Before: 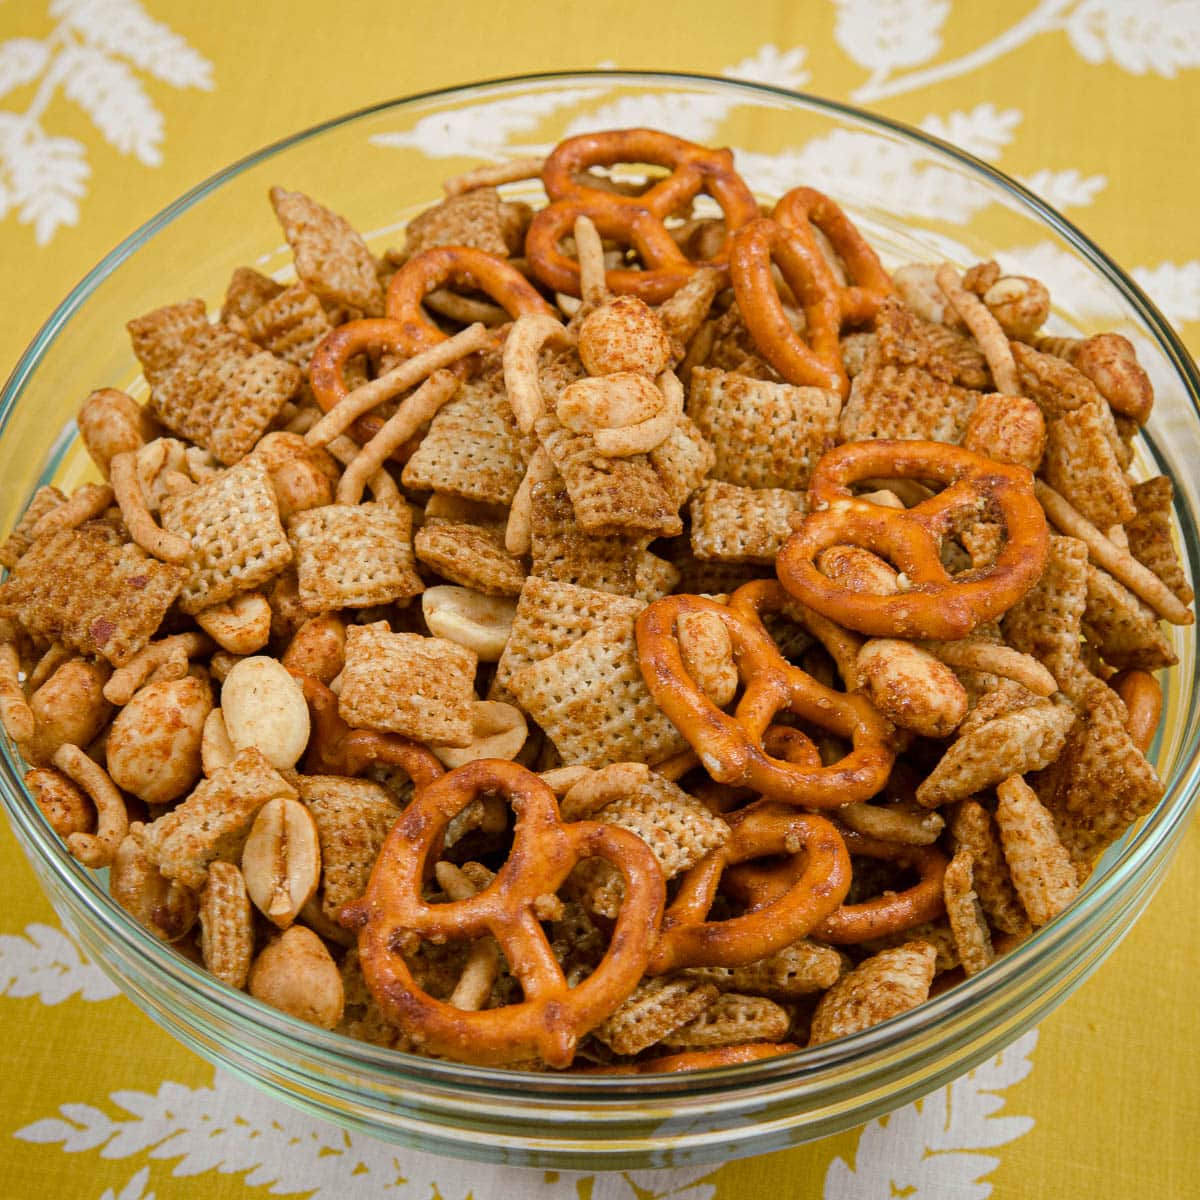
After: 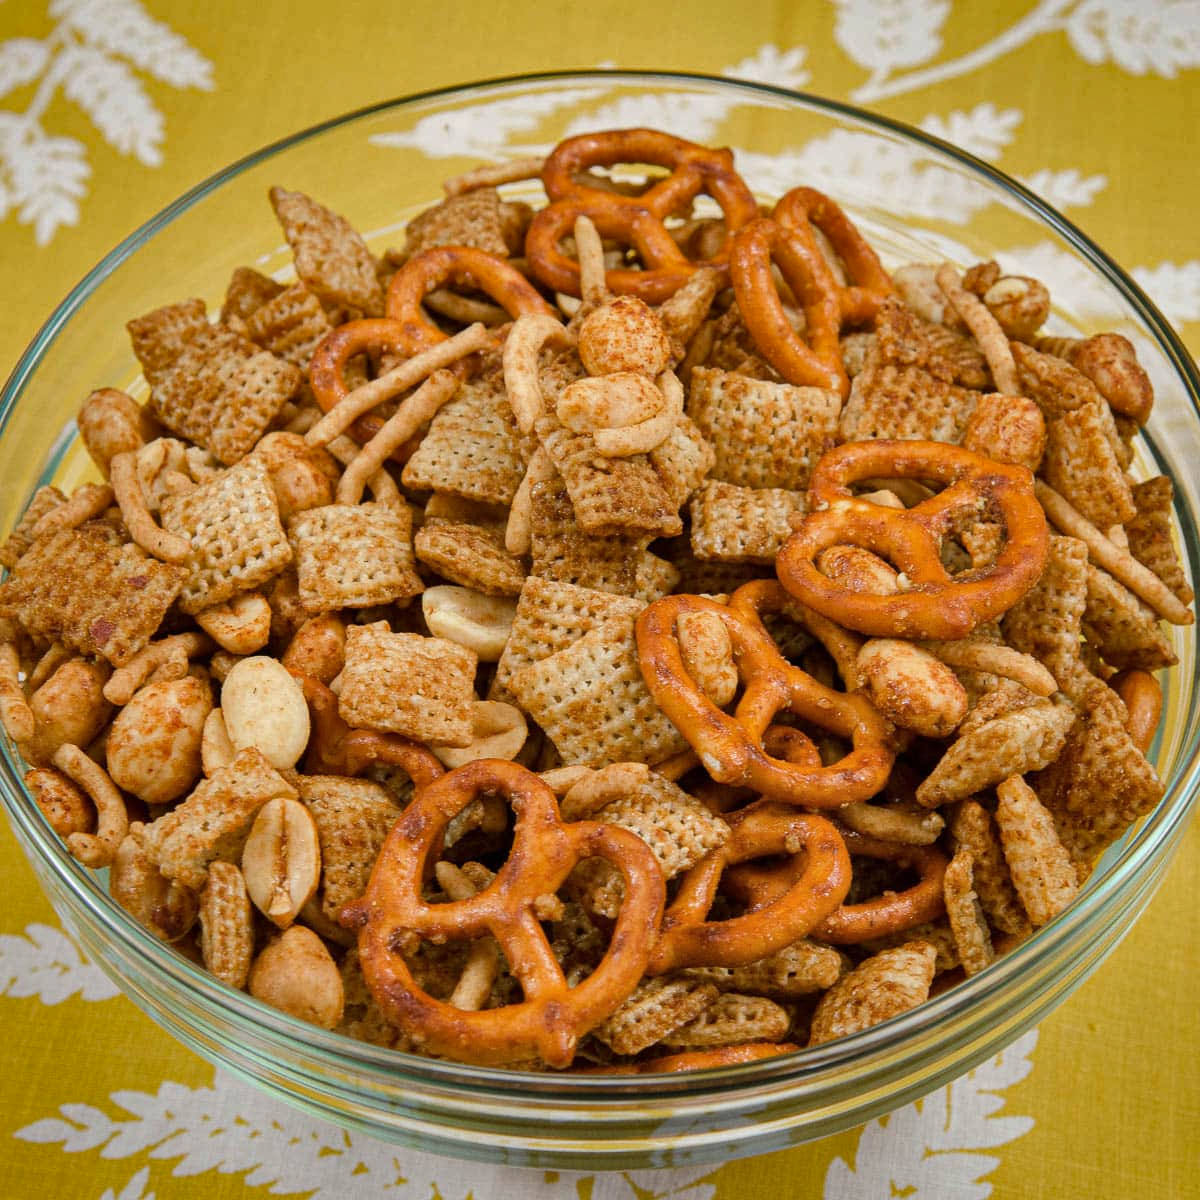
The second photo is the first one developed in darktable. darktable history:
shadows and highlights: shadows 76.63, highlights -60.56, soften with gaussian
